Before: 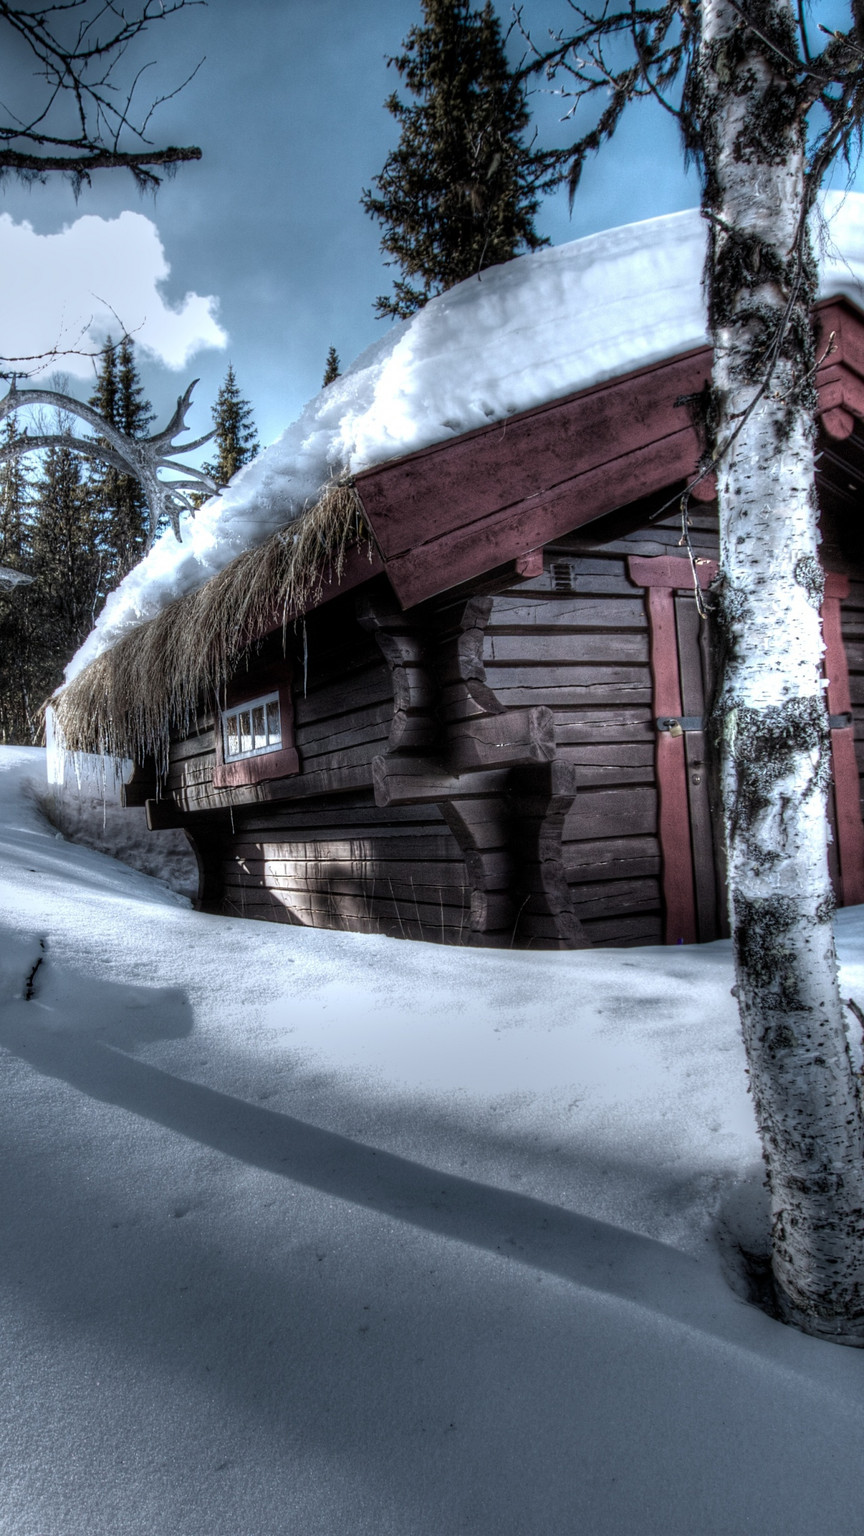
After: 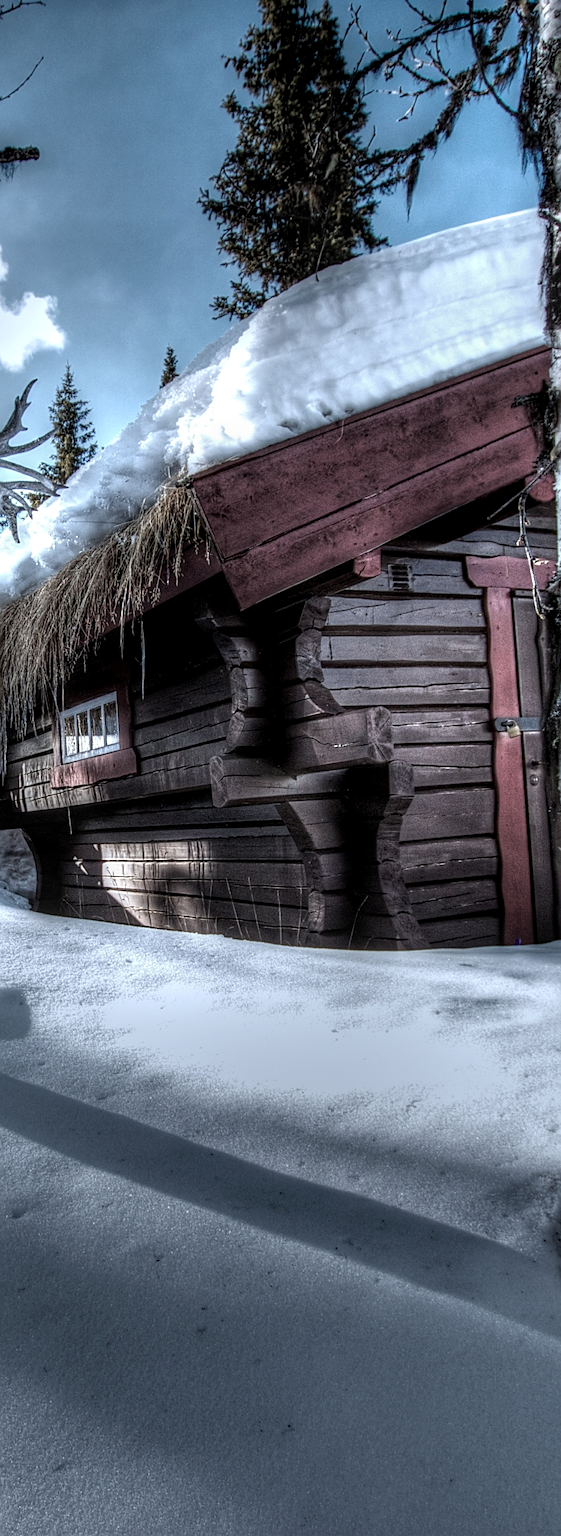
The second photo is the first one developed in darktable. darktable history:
local contrast: highlights 56%, shadows 51%, detail 130%, midtone range 0.453
color calibration: illuminant same as pipeline (D50), adaptation XYZ, x 0.347, y 0.358, temperature 5019.29 K
sharpen: amount 0.479
crop and rotate: left 18.855%, right 16.082%
